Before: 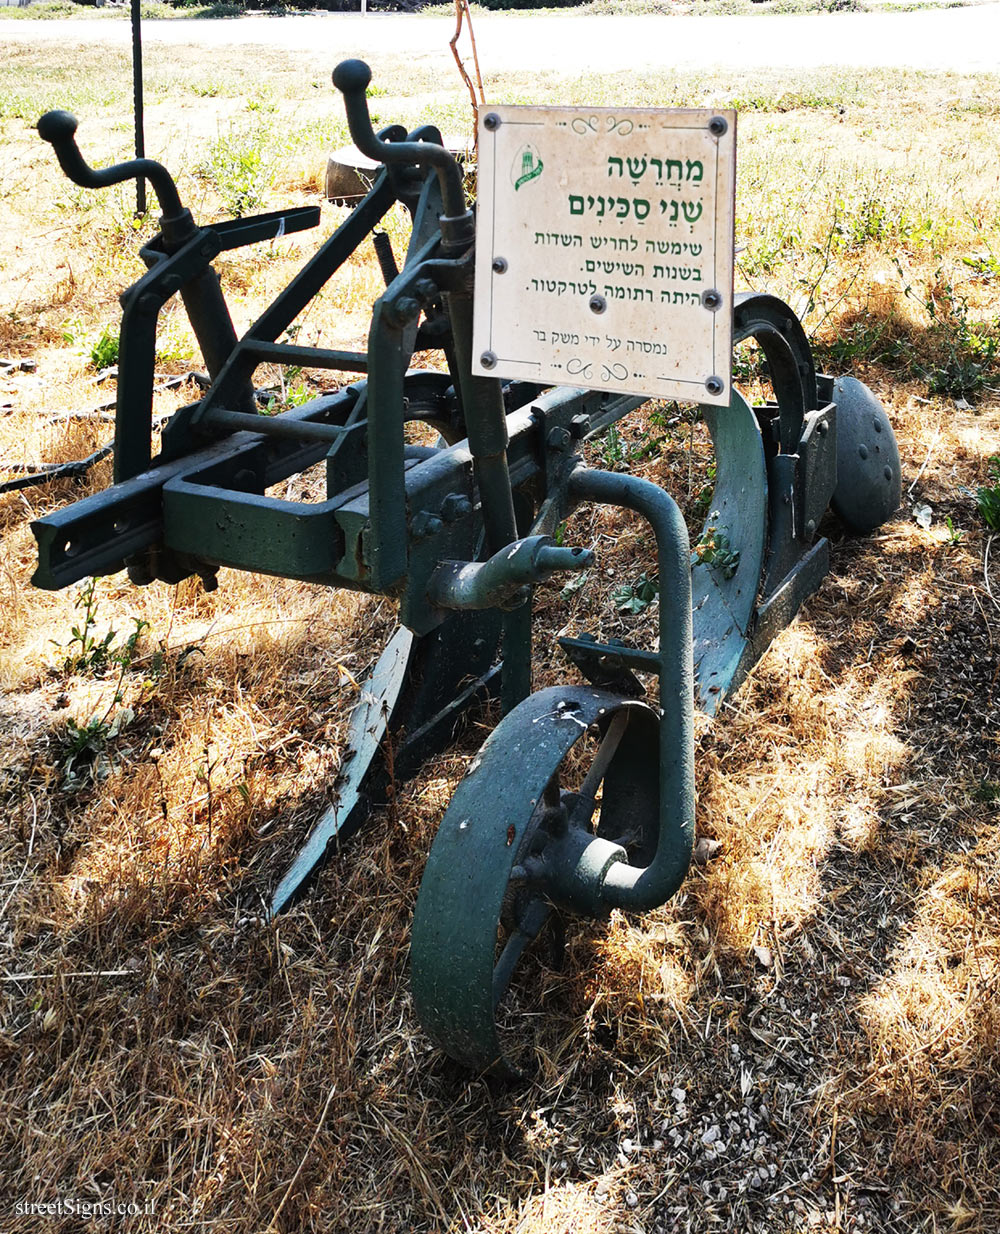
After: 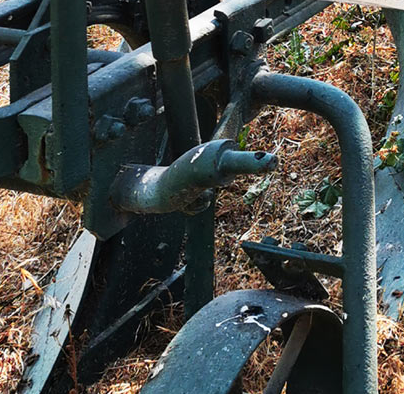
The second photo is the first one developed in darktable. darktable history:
crop: left 31.751%, top 32.172%, right 27.8%, bottom 35.83%
color zones: curves: ch1 [(0.239, 0.552) (0.75, 0.5)]; ch2 [(0.25, 0.462) (0.749, 0.457)], mix 25.94%
